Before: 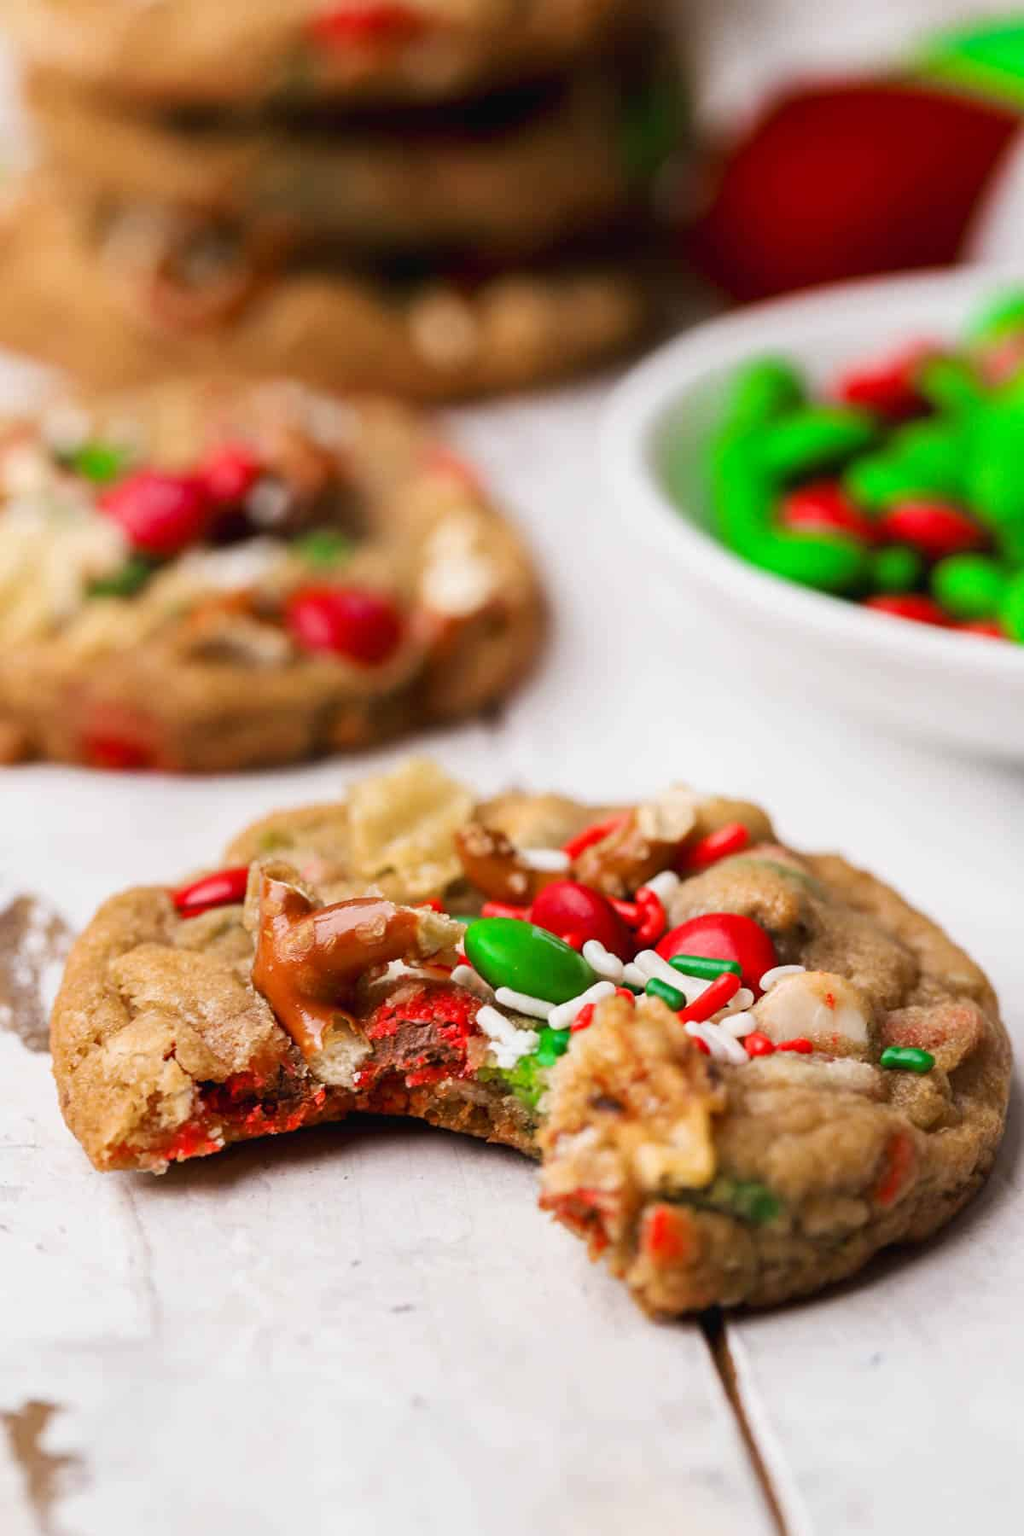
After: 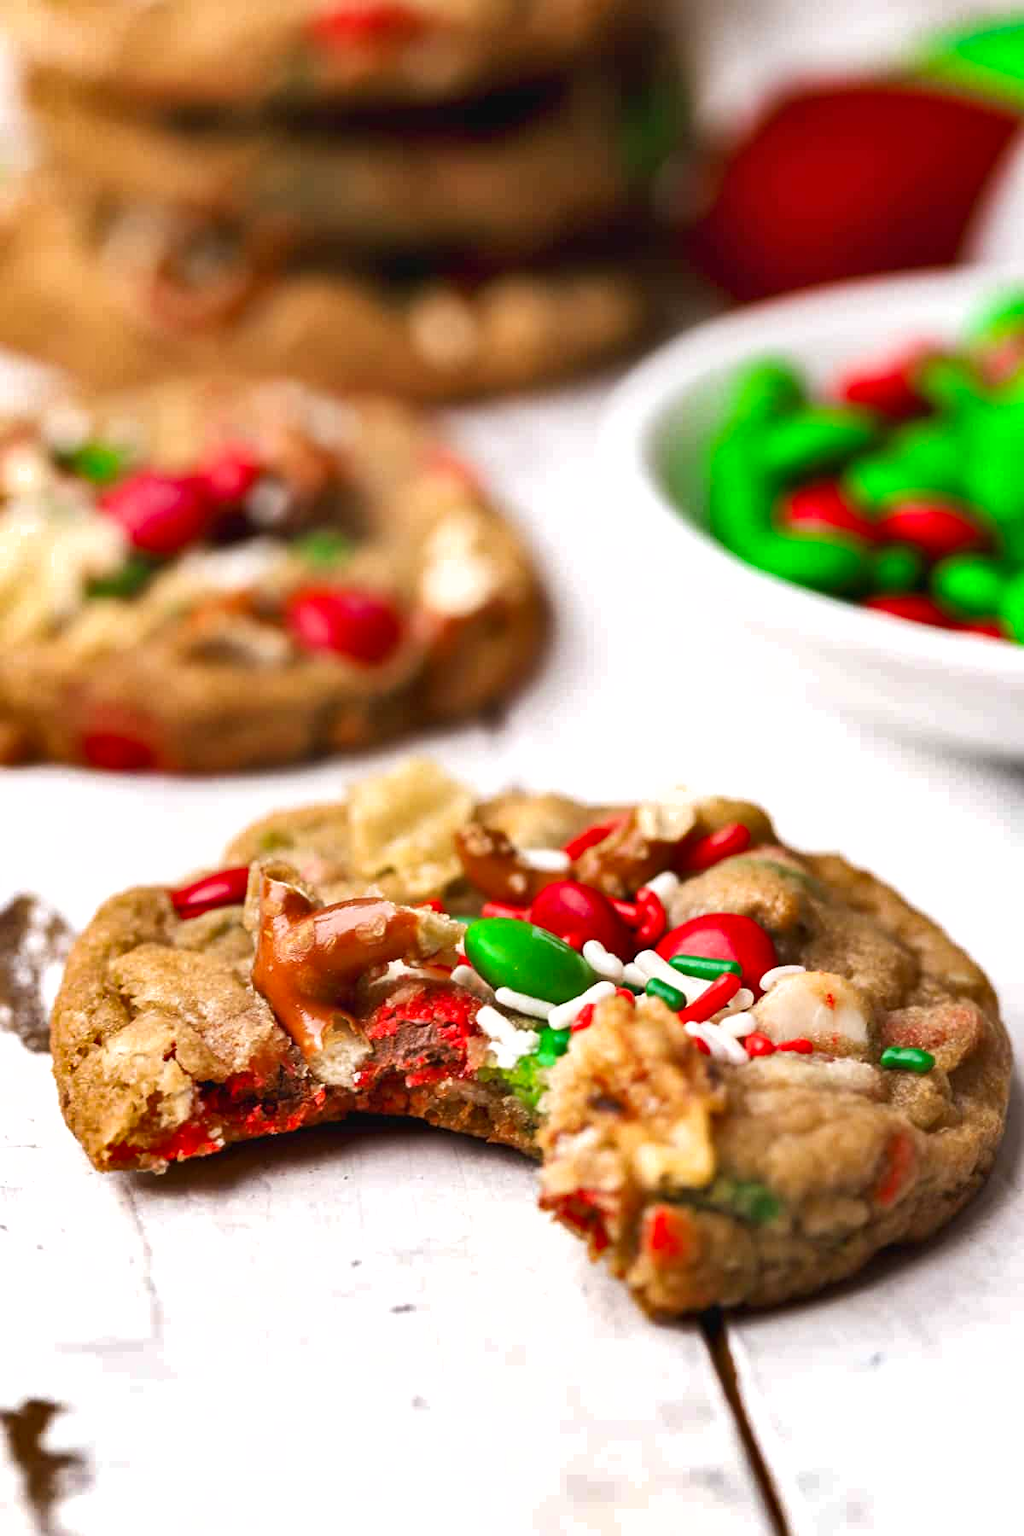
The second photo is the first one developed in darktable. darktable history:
shadows and highlights: radius 108.52, shadows 23.73, highlights -59.32, low approximation 0.01, soften with gaussian
exposure: exposure 0.4 EV, compensate highlight preservation false
